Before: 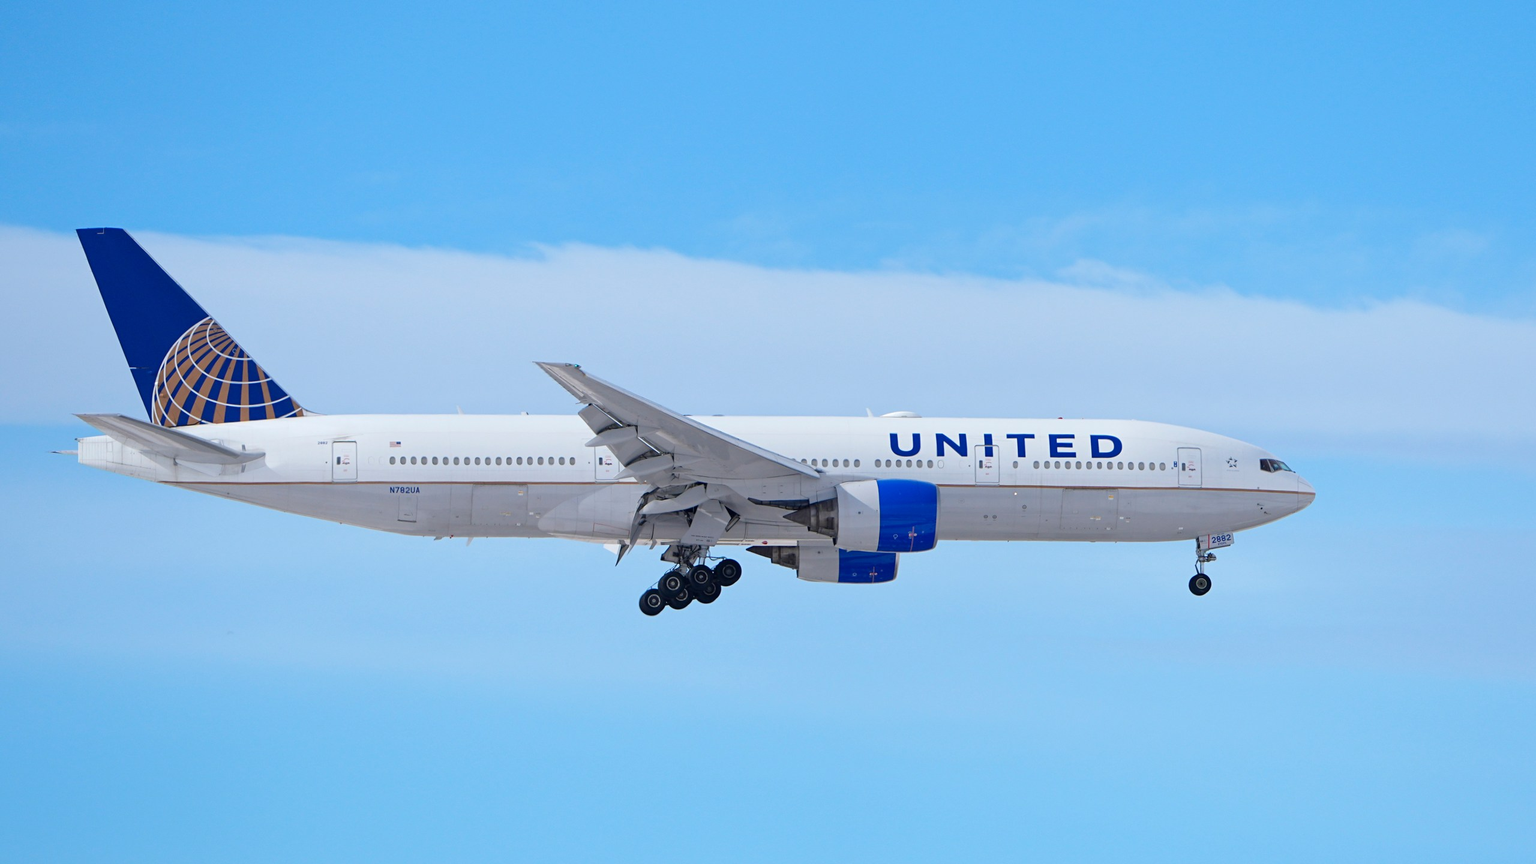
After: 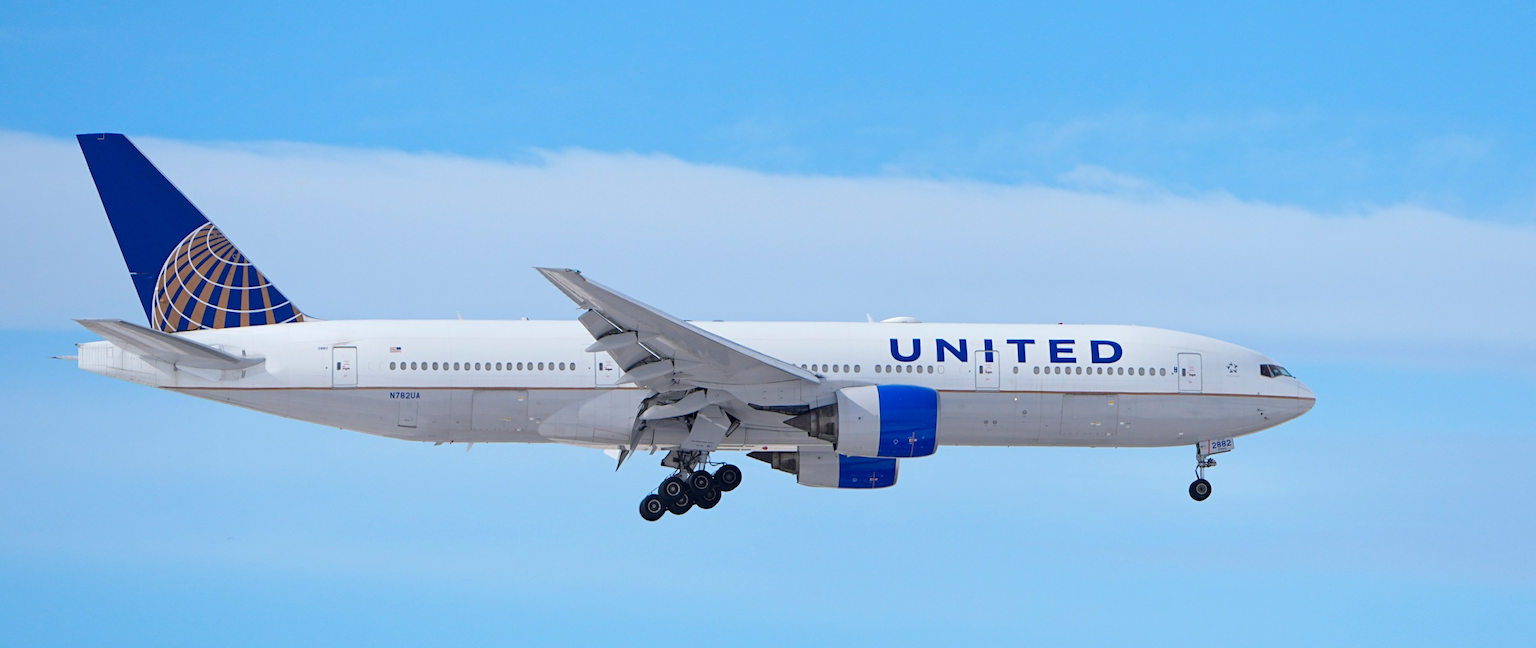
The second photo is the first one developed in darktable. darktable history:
crop: top 11.022%, bottom 13.954%
